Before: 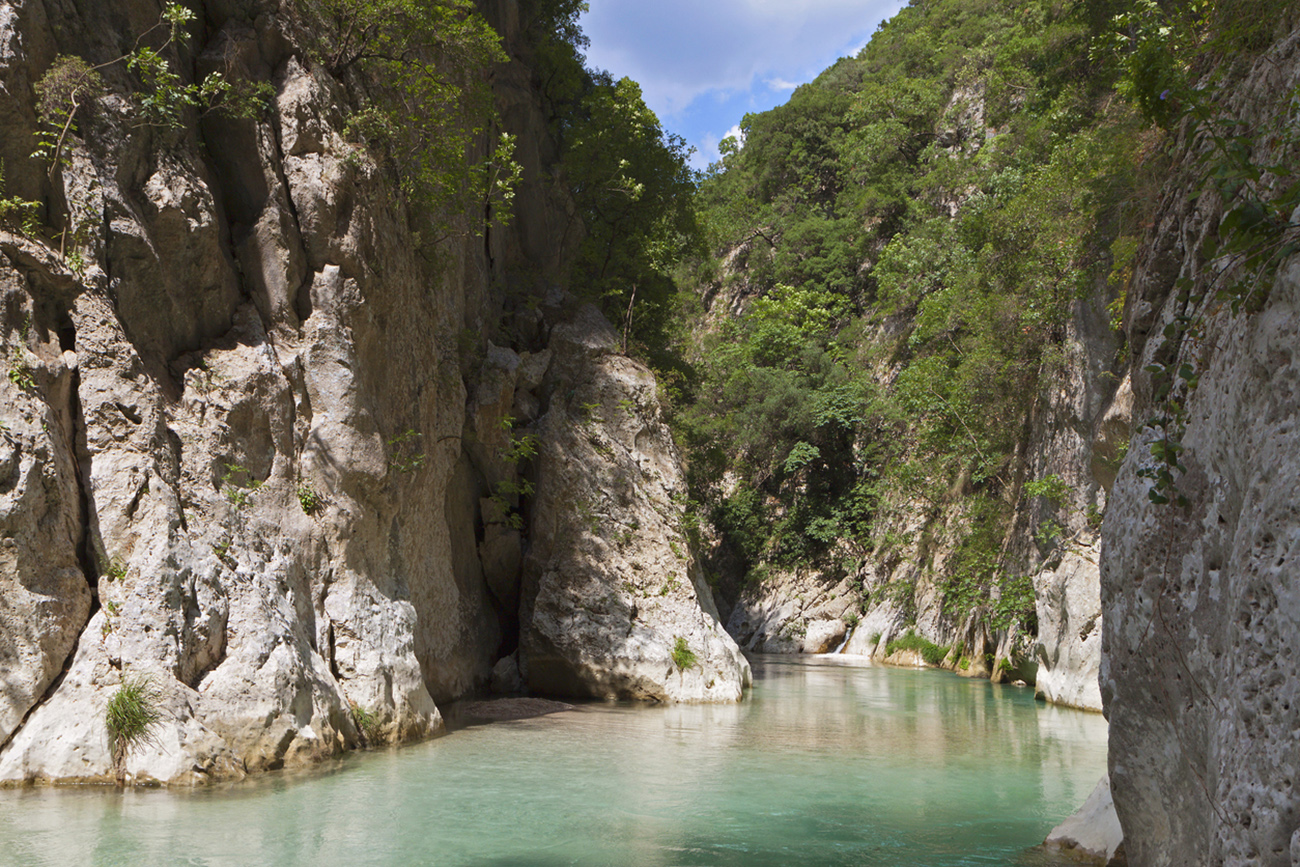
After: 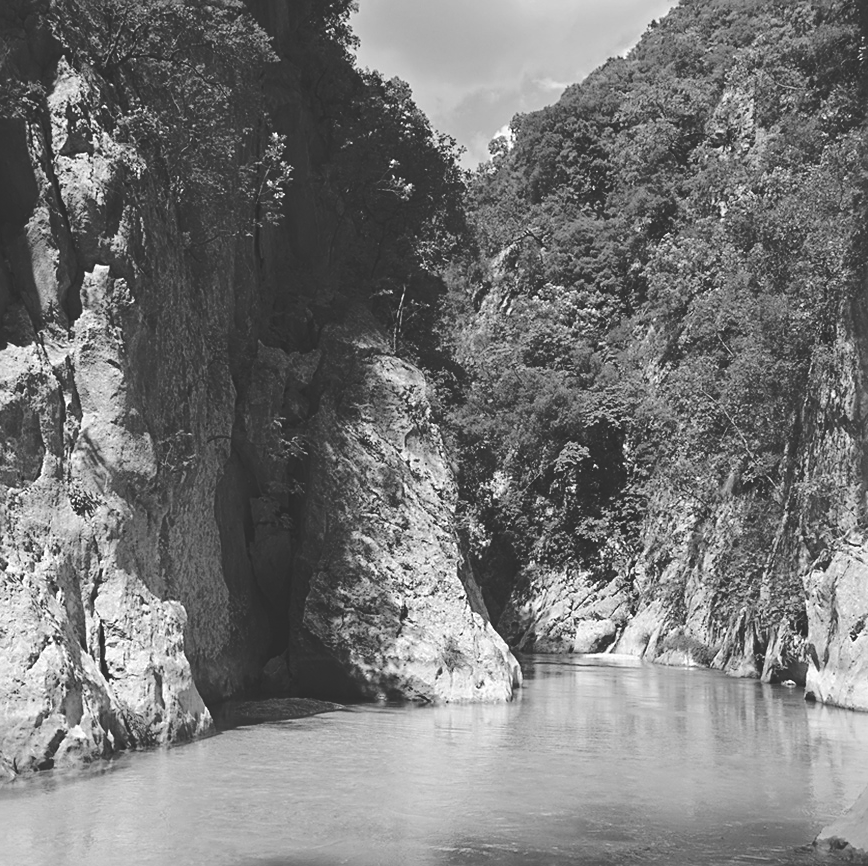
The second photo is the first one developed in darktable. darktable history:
crop and rotate: left 17.732%, right 15.423%
sharpen: on, module defaults
color balance rgb: perceptual saturation grading › global saturation 25%, global vibrance 20%
base curve: curves: ch0 [(0, 0.024) (0.055, 0.065) (0.121, 0.166) (0.236, 0.319) (0.693, 0.726) (1, 1)], preserve colors none
color contrast: green-magenta contrast 0, blue-yellow contrast 0
